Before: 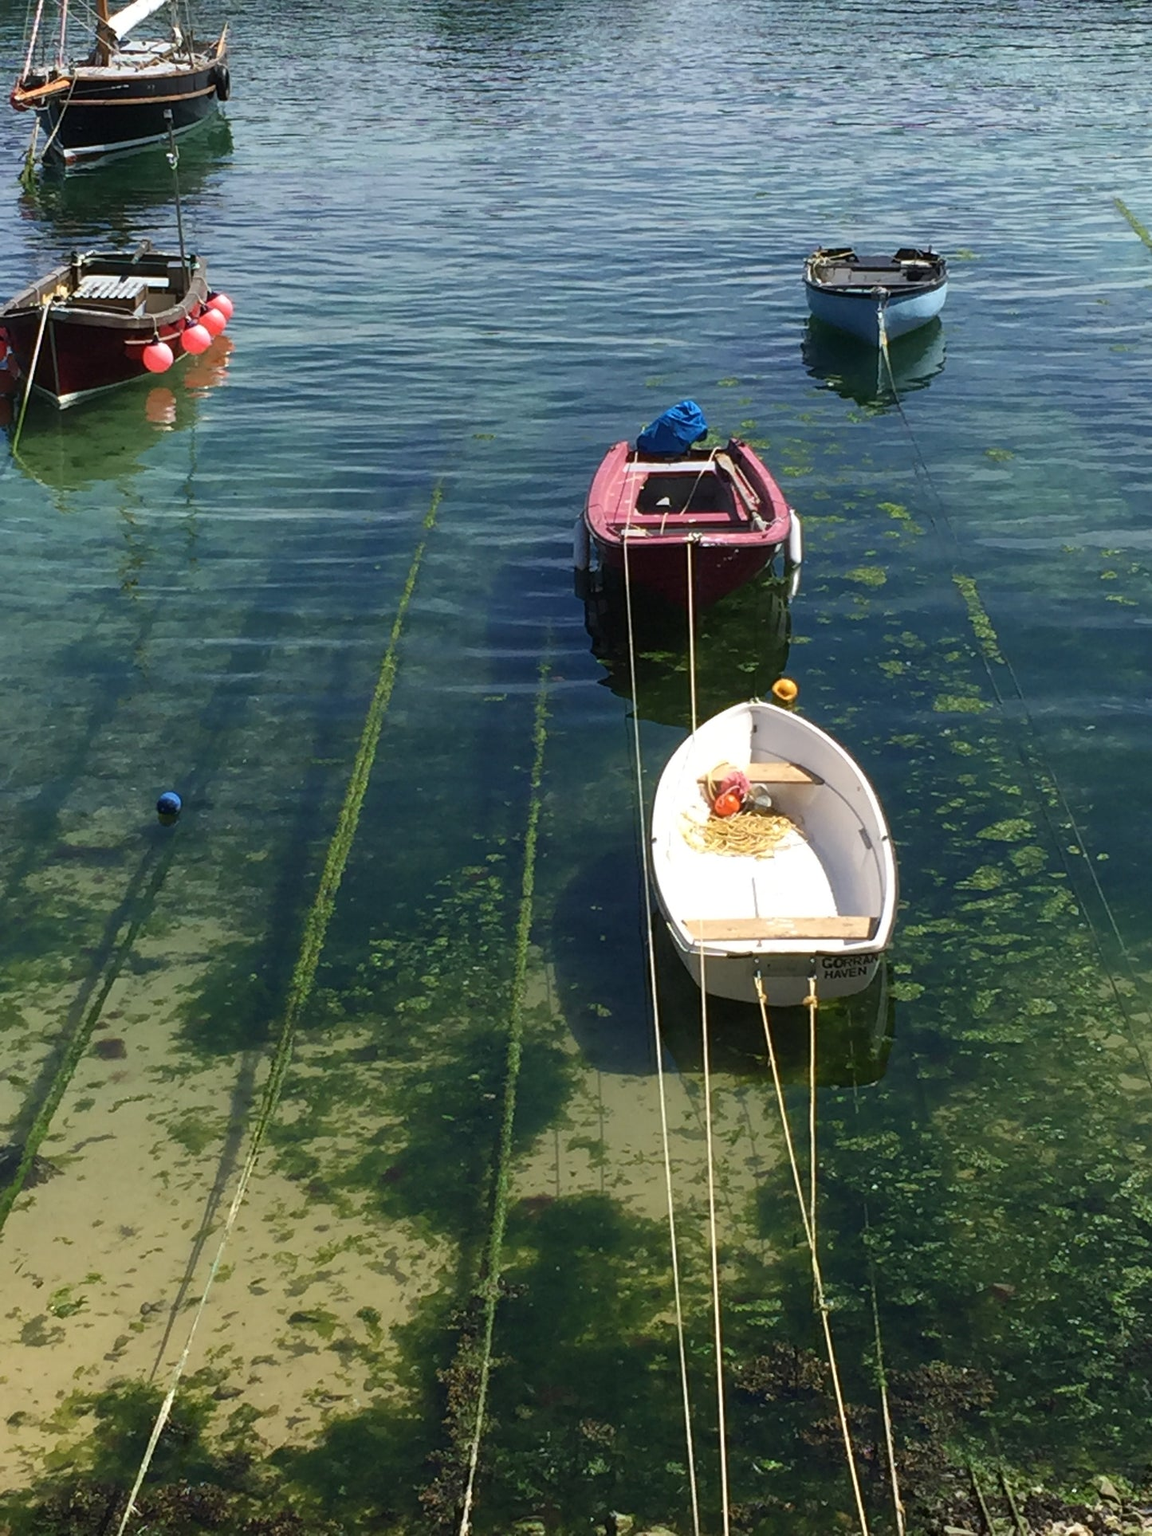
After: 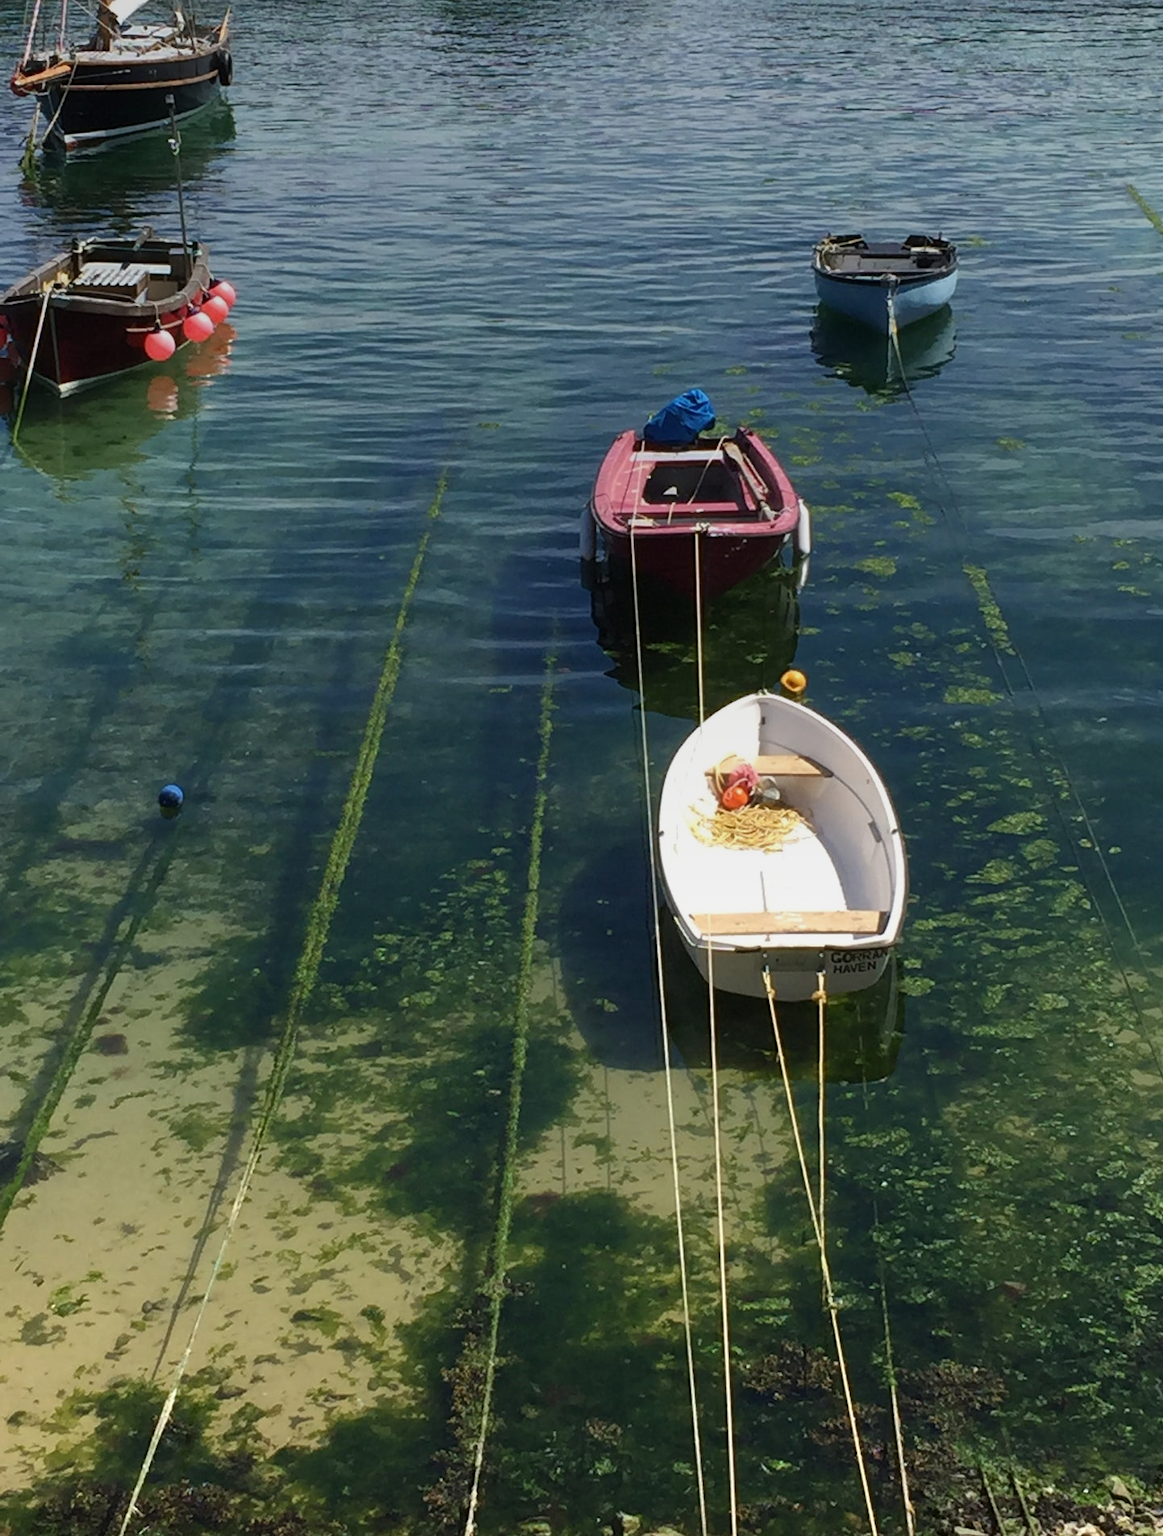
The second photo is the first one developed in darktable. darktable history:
crop: top 1.049%, right 0.001%
graduated density: on, module defaults
